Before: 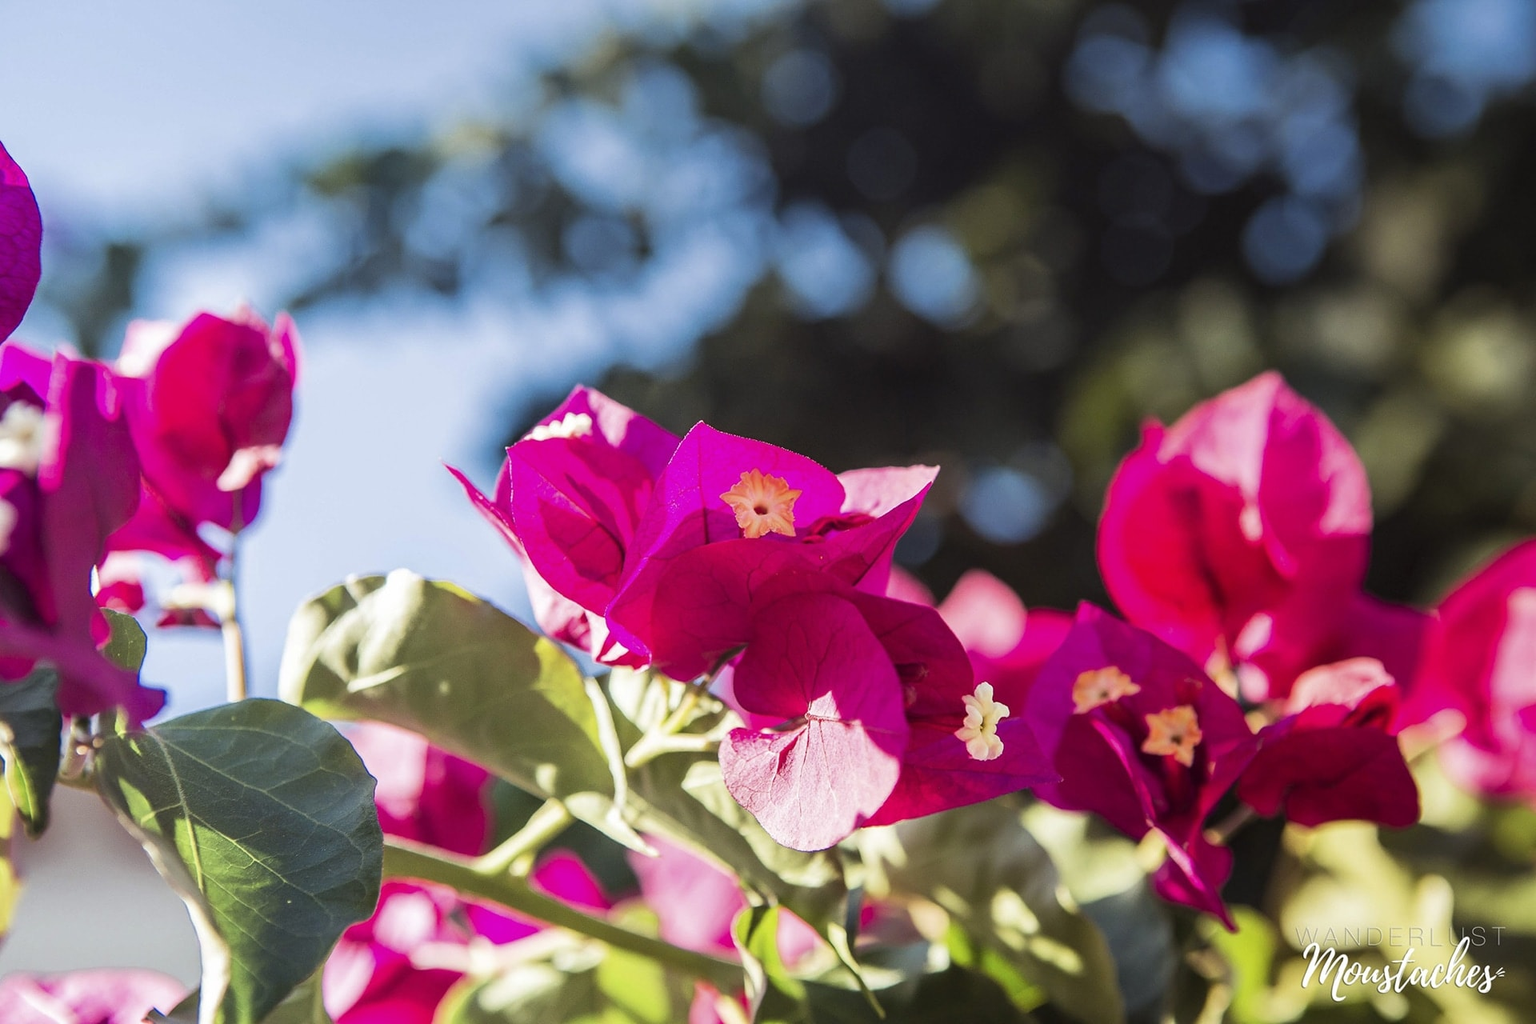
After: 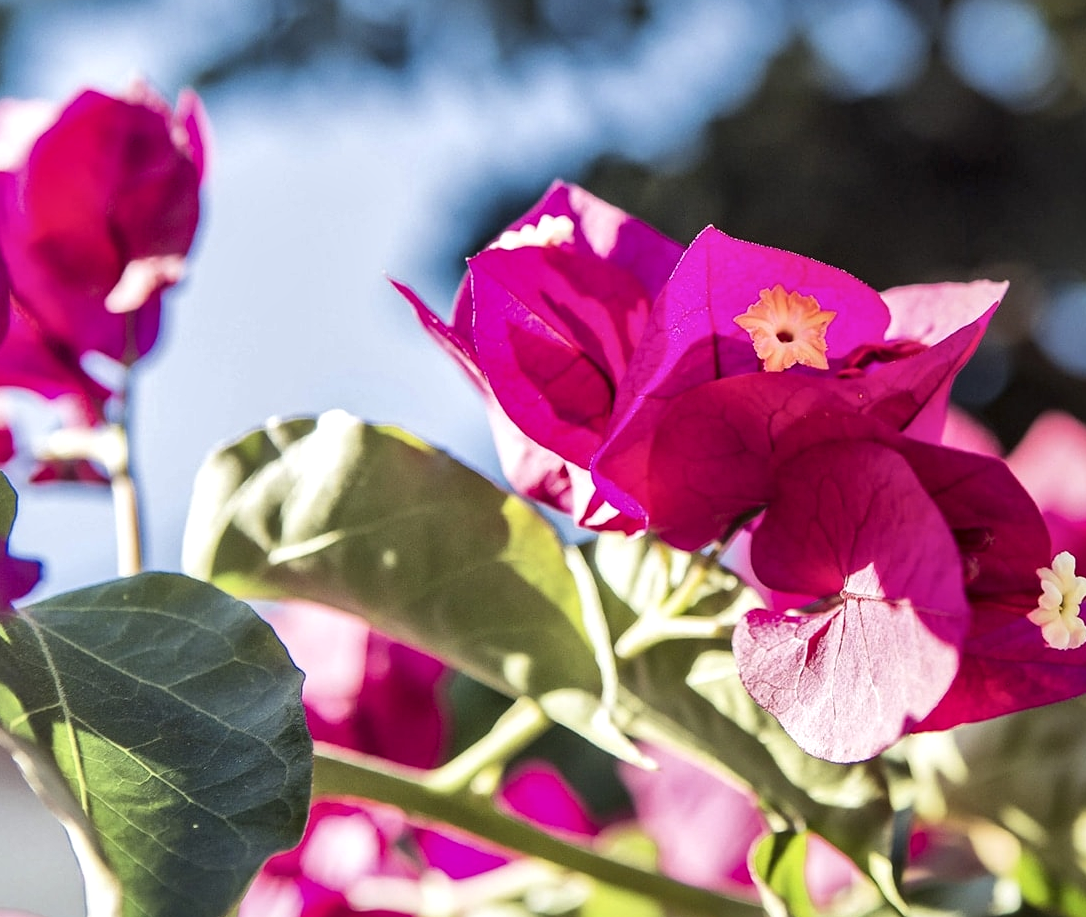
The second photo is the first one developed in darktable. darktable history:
local contrast: mode bilateral grid, contrast 19, coarseness 50, detail 178%, midtone range 0.2
crop: left 8.684%, top 23.552%, right 34.726%, bottom 4.79%
